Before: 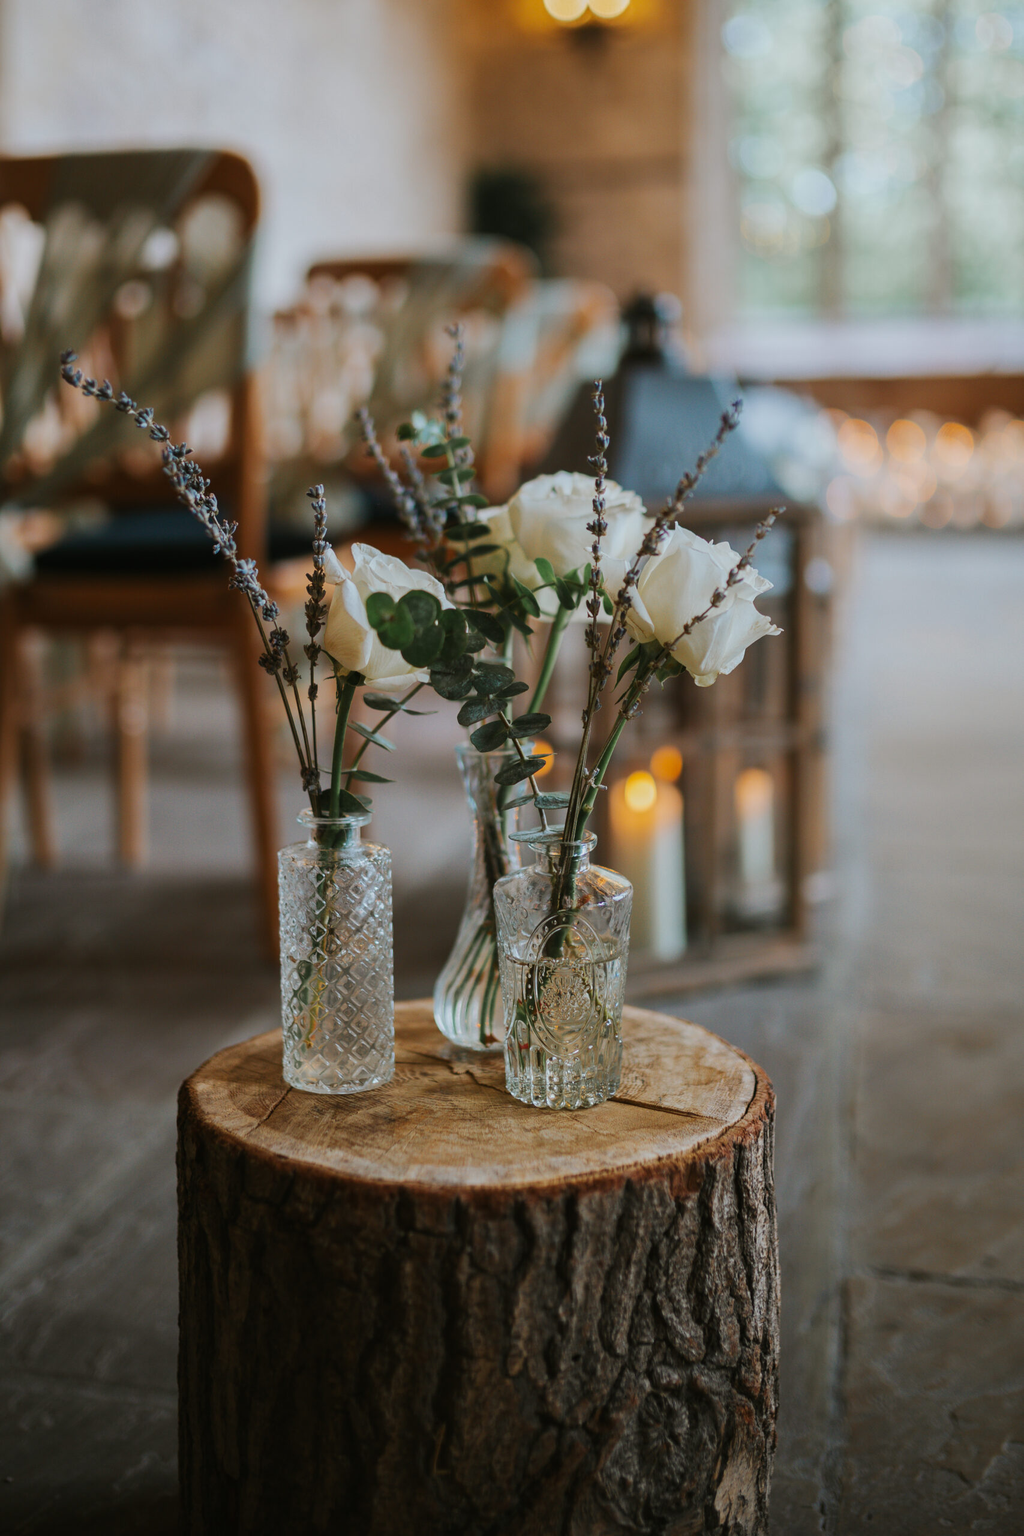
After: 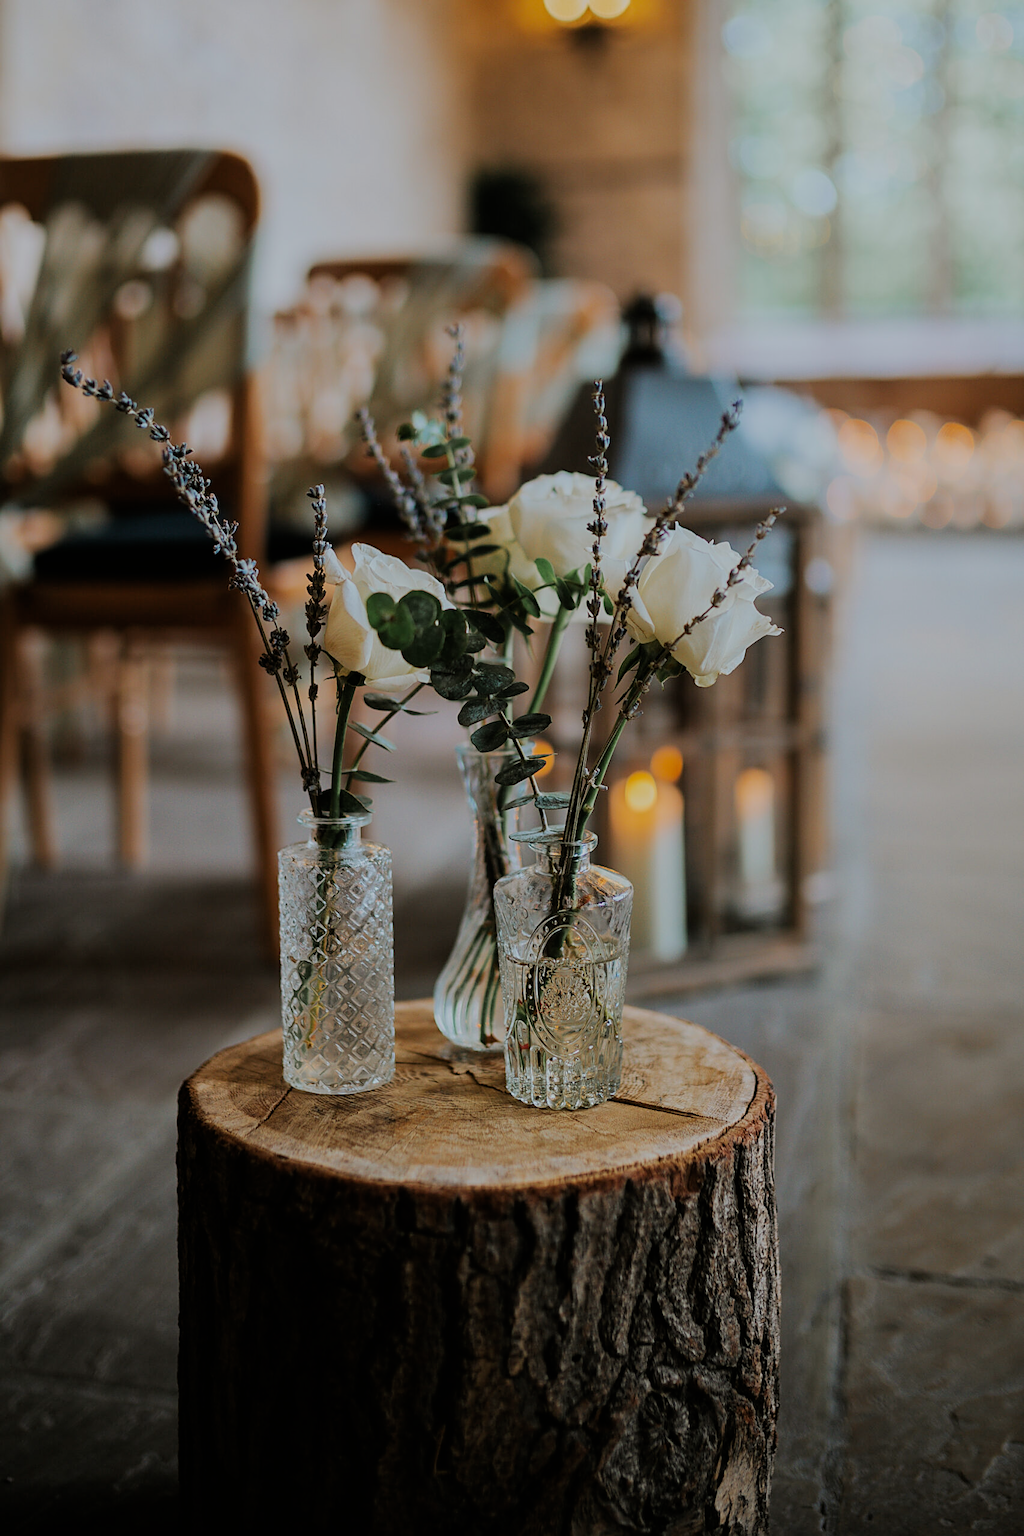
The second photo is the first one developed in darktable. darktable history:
sharpen: on, module defaults
filmic rgb: black relative exposure -7.15 EV, white relative exposure 5.36 EV, hardness 3.02, color science v6 (2022)
